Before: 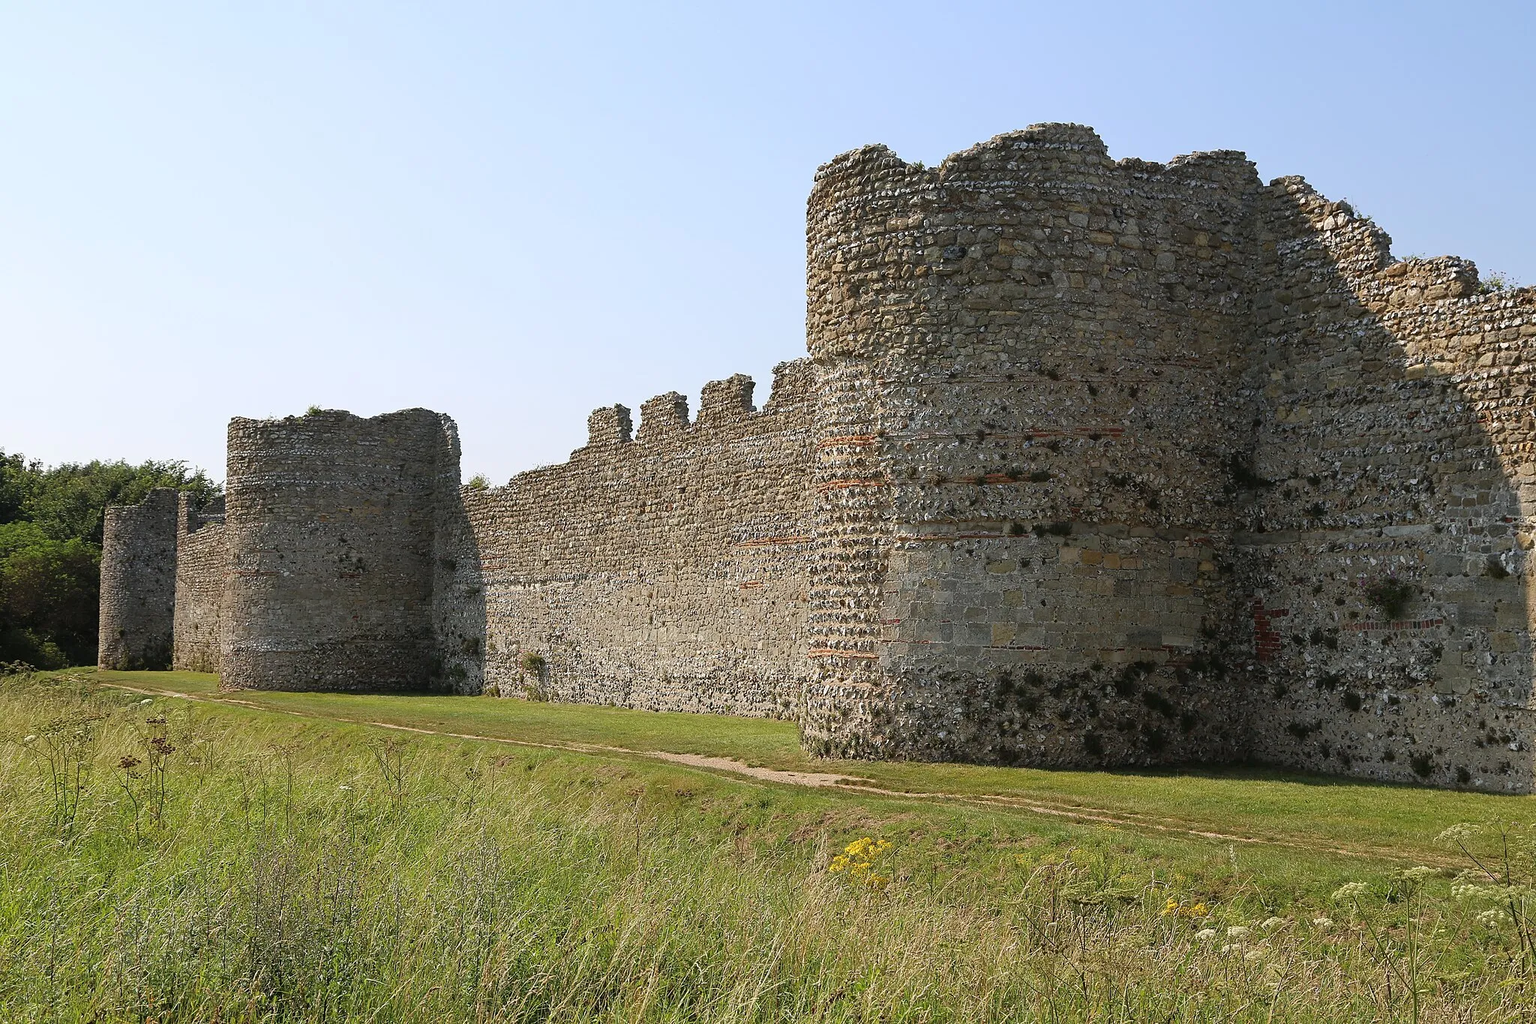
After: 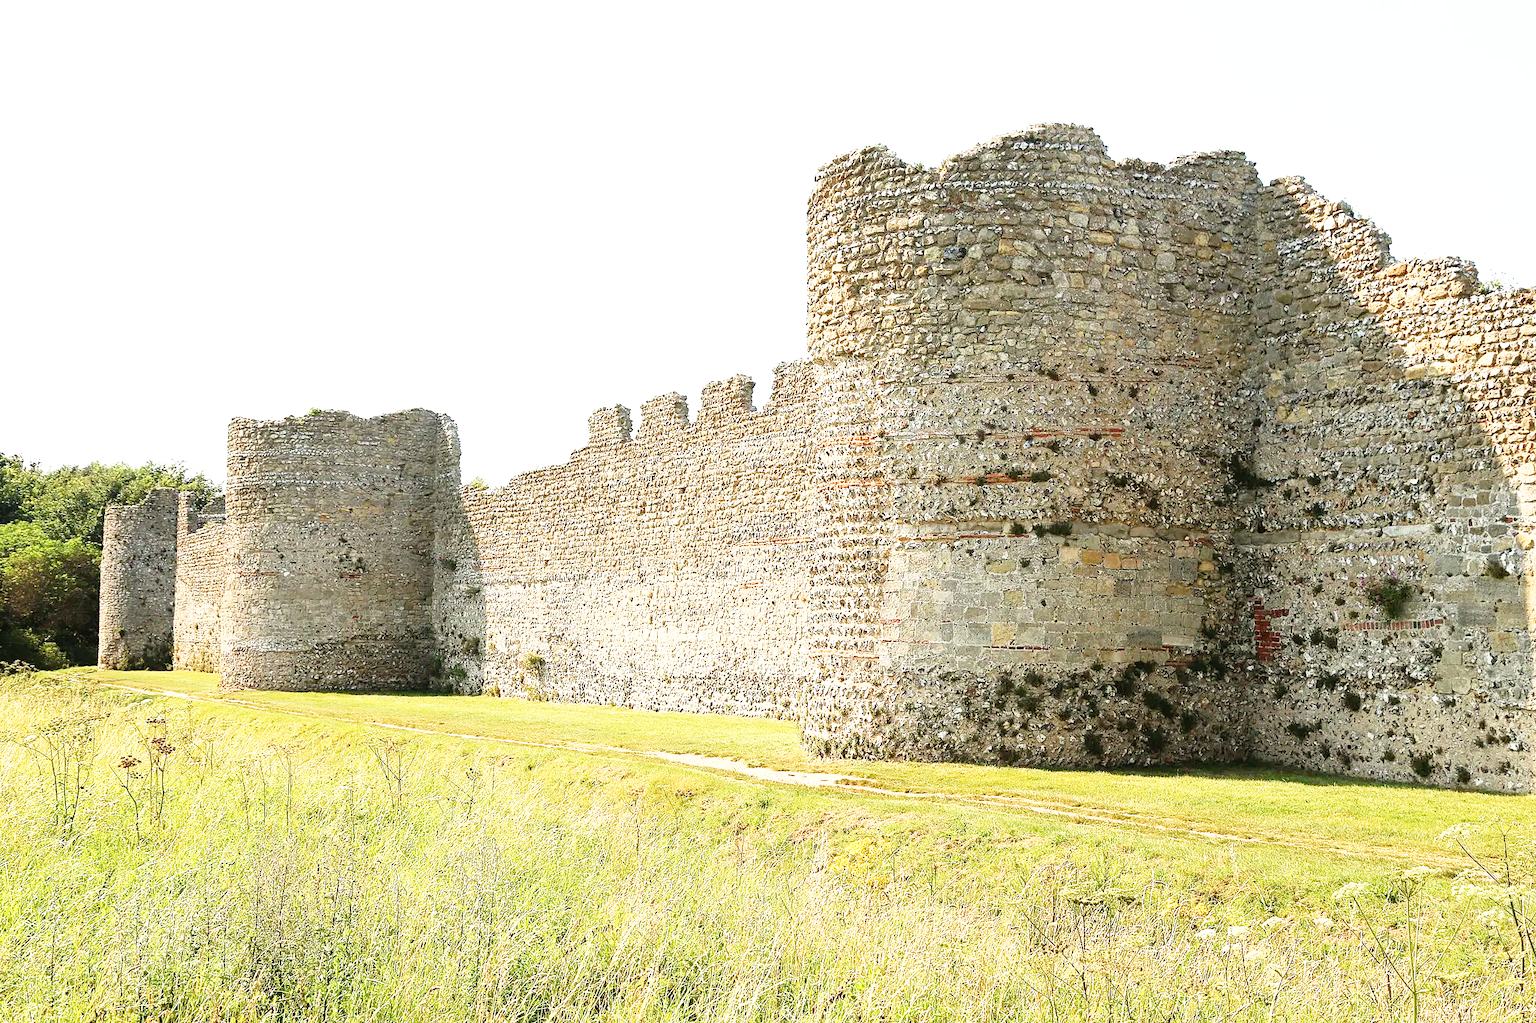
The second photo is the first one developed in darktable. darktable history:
white balance: red 1.029, blue 0.92
base curve: curves: ch0 [(0, 0) (0.012, 0.01) (0.073, 0.168) (0.31, 0.711) (0.645, 0.957) (1, 1)], preserve colors none
exposure: exposure 0.999 EV, compensate highlight preservation false
